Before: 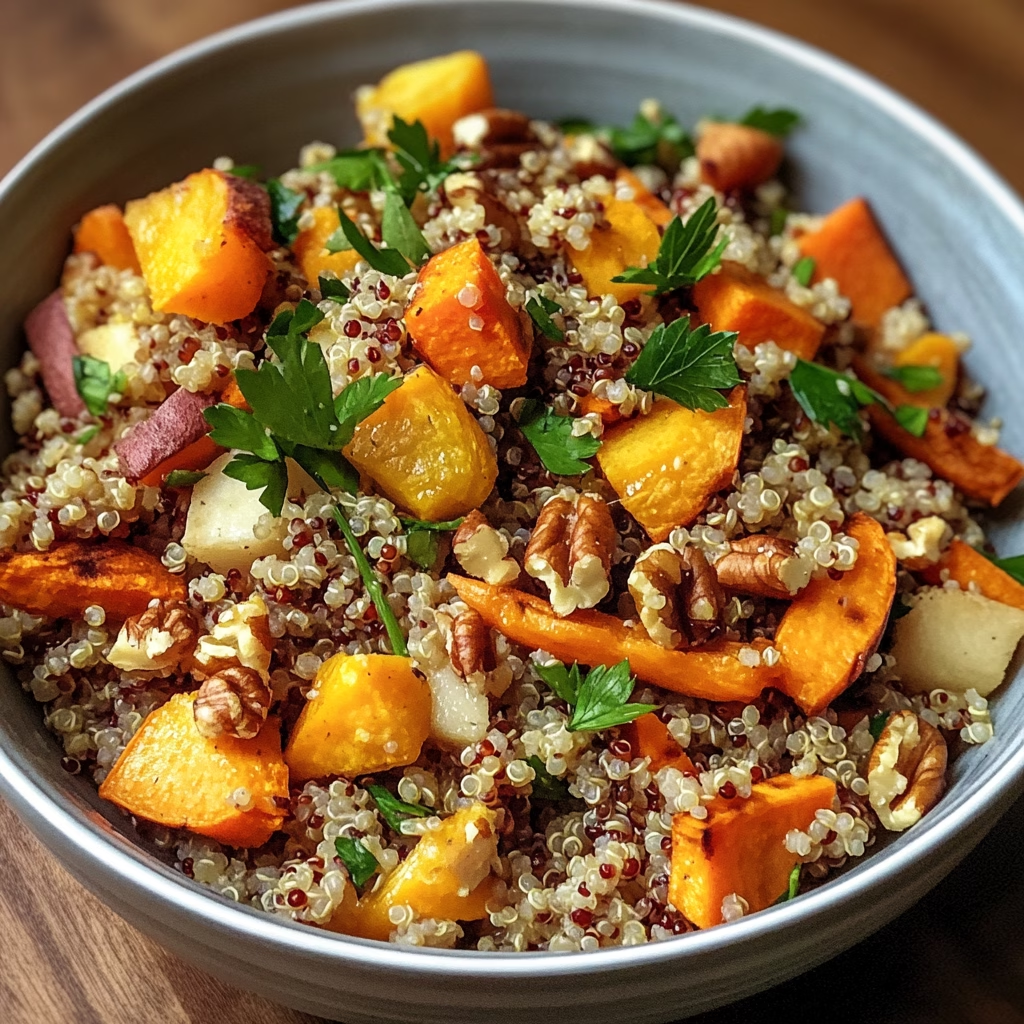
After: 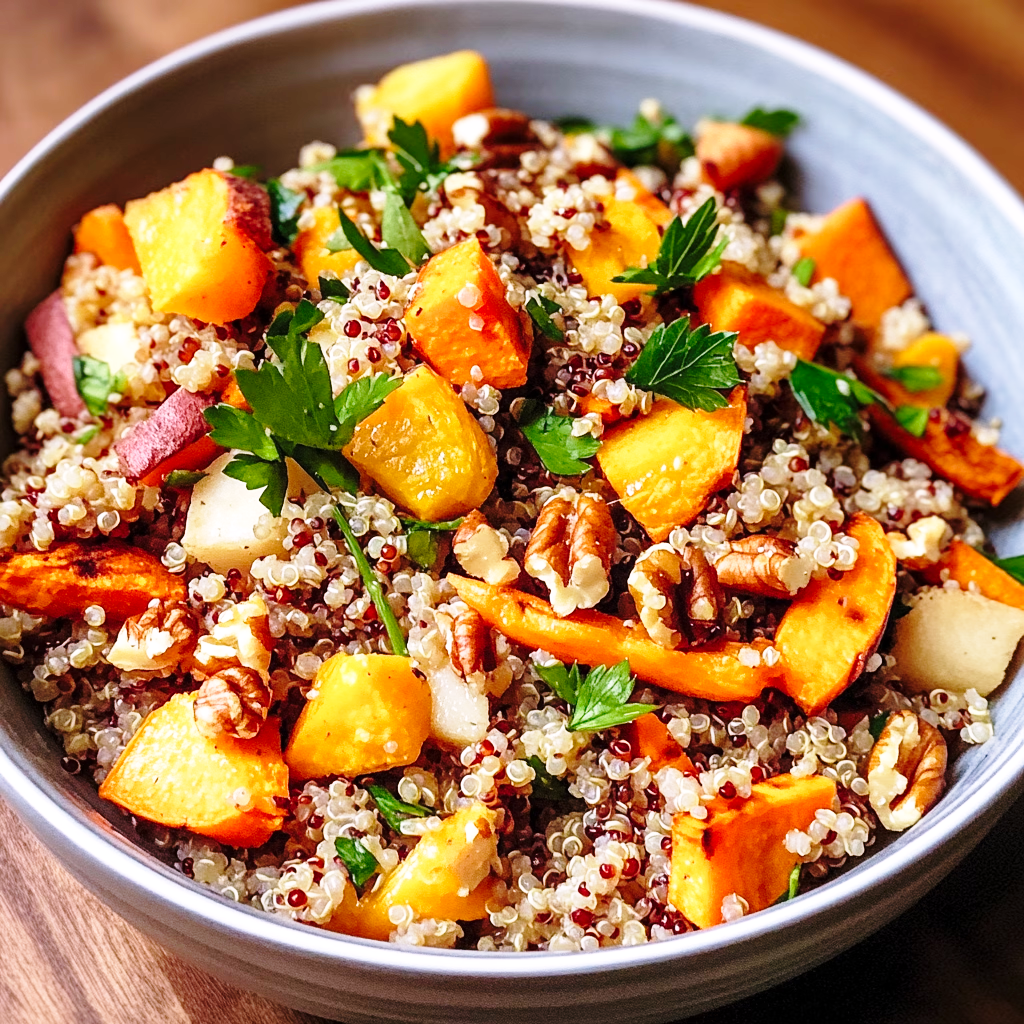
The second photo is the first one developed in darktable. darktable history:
base curve: curves: ch0 [(0, 0) (0.028, 0.03) (0.121, 0.232) (0.46, 0.748) (0.859, 0.968) (1, 1)], preserve colors none
white balance: red 1.066, blue 1.119
